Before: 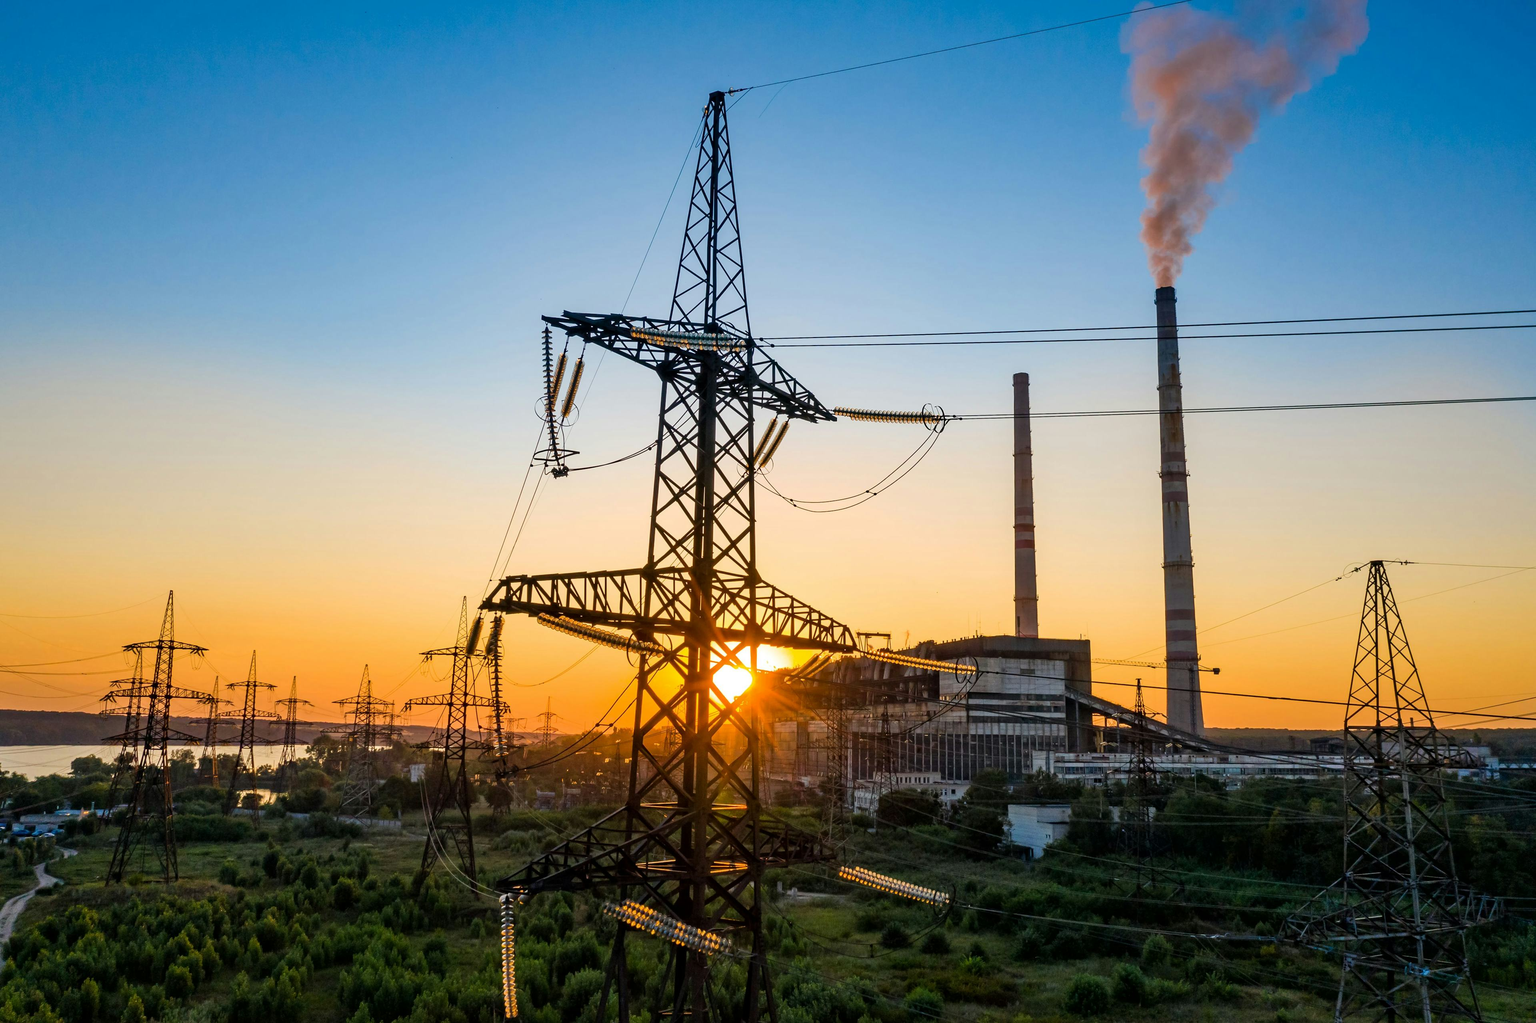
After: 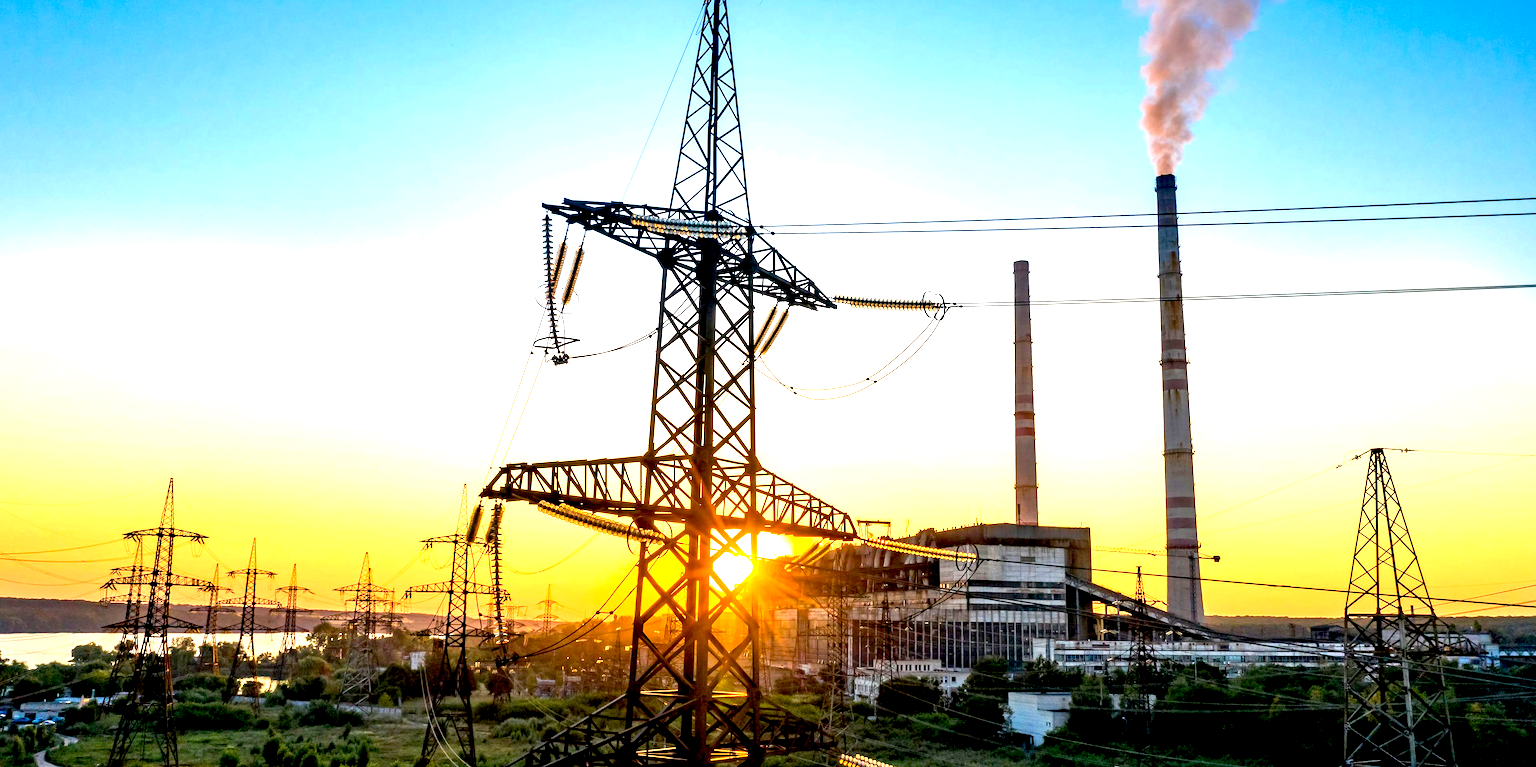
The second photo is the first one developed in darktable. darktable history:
crop: top 11.045%, bottom 13.905%
exposure: black level correction 0.008, exposure 1.423 EV, compensate exposure bias true, compensate highlight preservation false
